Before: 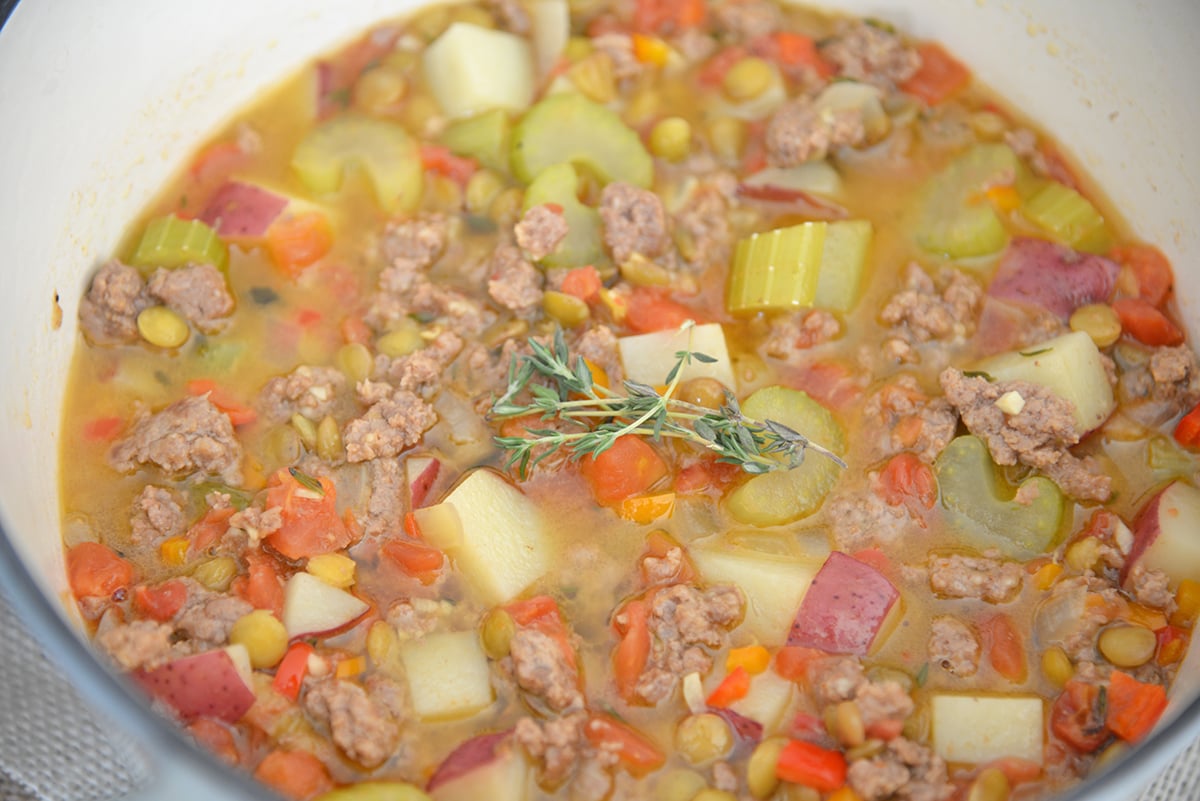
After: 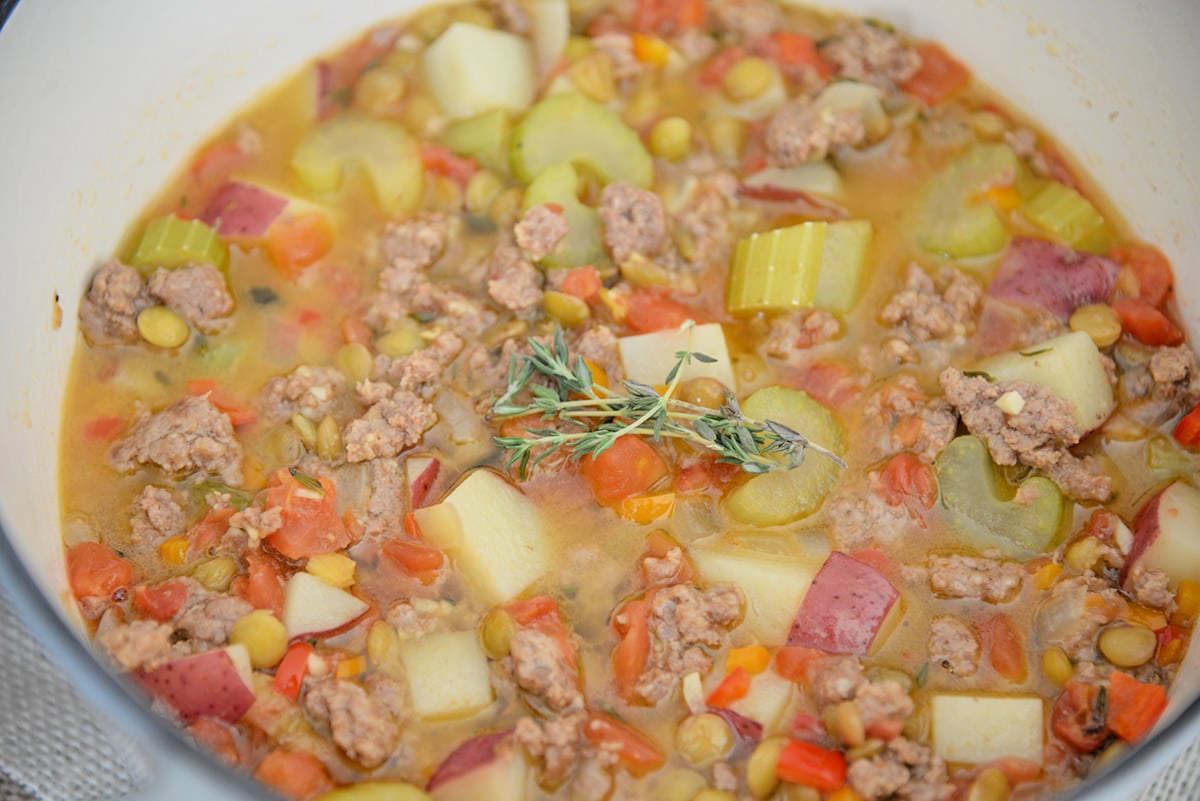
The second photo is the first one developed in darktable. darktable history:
local contrast: on, module defaults
filmic rgb: black relative exposure -5.08 EV, white relative exposure 3.98 EV, hardness 2.89, contrast 1.094, color science v6 (2022)
